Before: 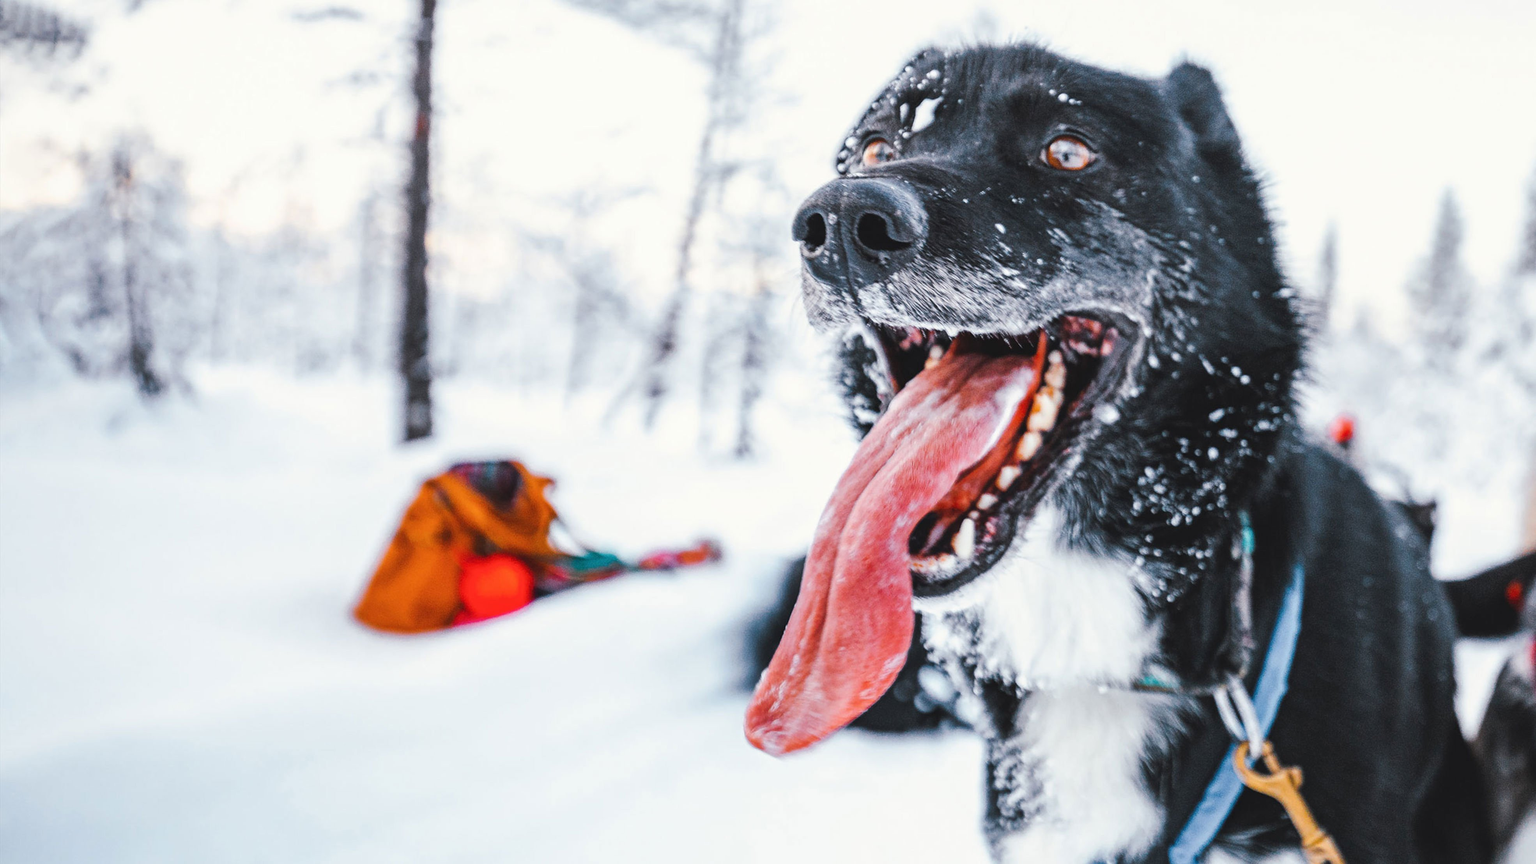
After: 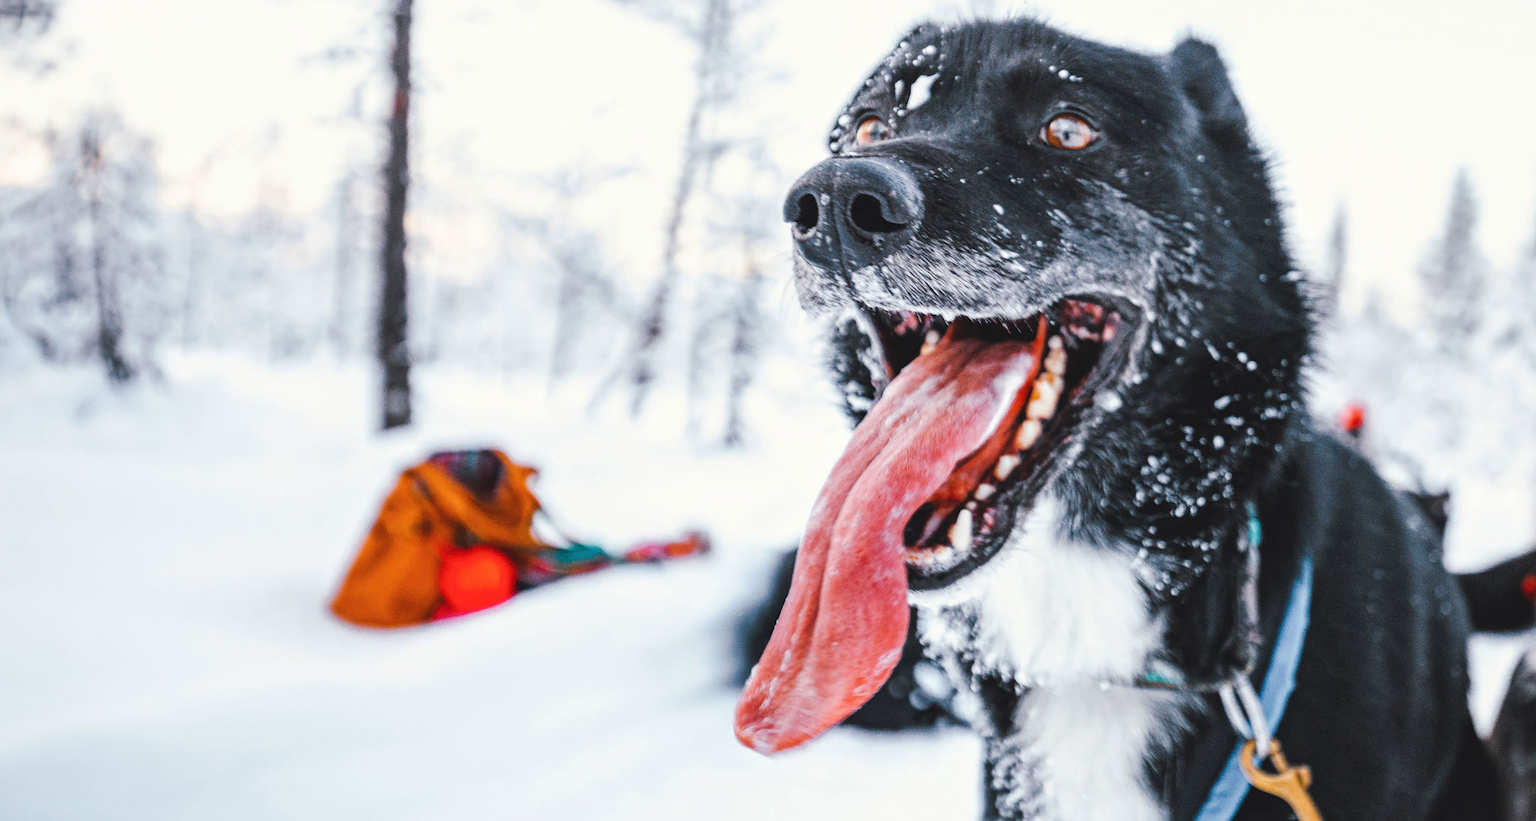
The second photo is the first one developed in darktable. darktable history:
tone equalizer: mask exposure compensation -0.495 EV
crop: left 2.267%, top 3.063%, right 1.001%, bottom 4.909%
